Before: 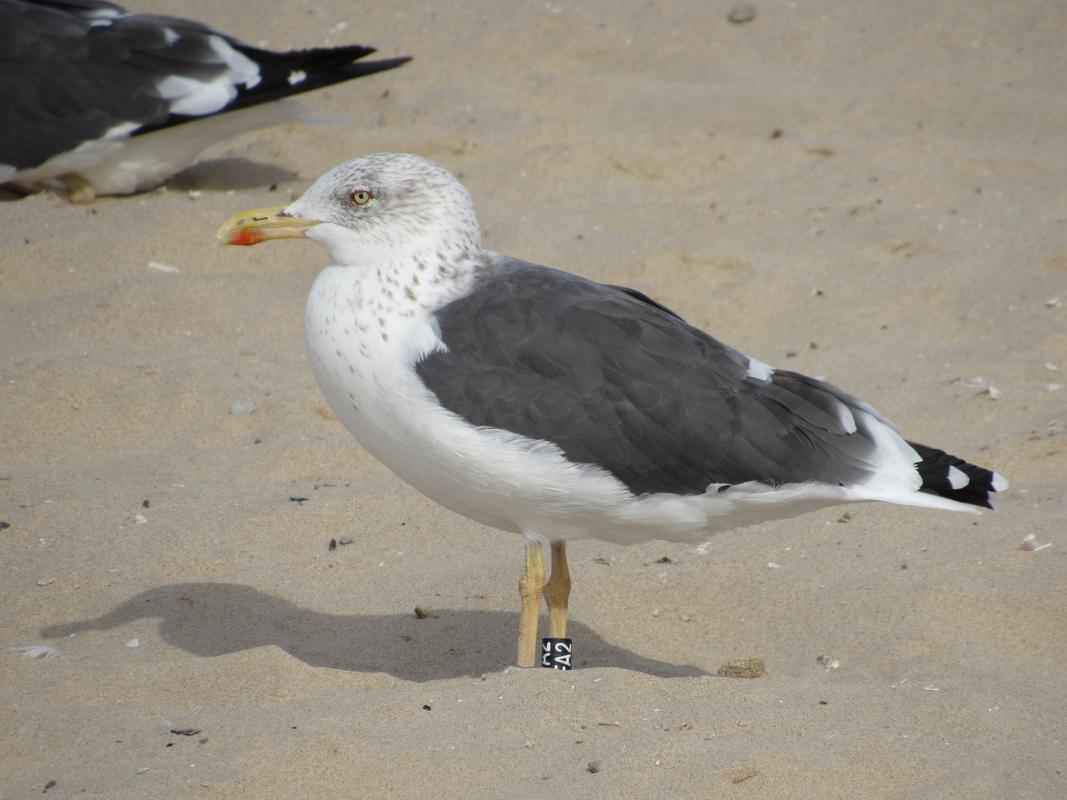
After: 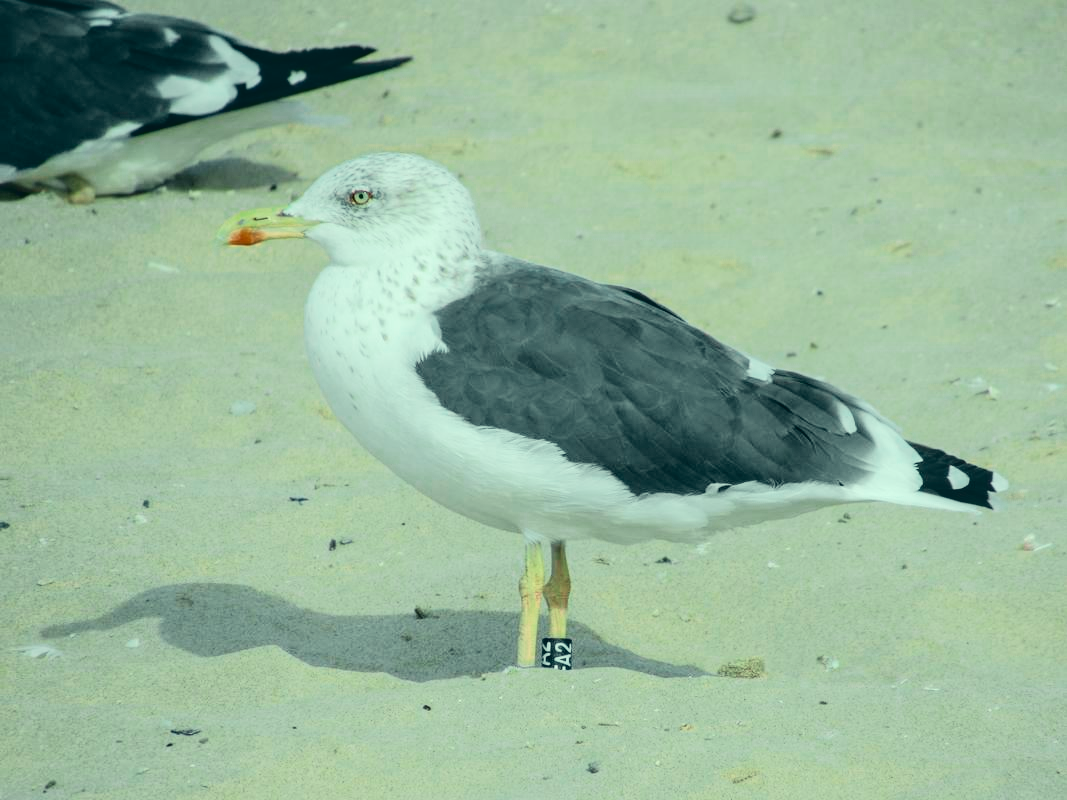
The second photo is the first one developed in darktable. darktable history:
exposure: exposure 0.602 EV, compensate highlight preservation false
tone curve: curves: ch0 [(0, 0.014) (0.17, 0.099) (0.398, 0.423) (0.725, 0.828) (0.872, 0.918) (1, 0.981)]; ch1 [(0, 0) (0.402, 0.36) (0.489, 0.491) (0.5, 0.503) (0.515, 0.52) (0.545, 0.572) (0.615, 0.662) (0.701, 0.725) (1, 1)]; ch2 [(0, 0) (0.42, 0.458) (0.485, 0.499) (0.503, 0.503) (0.531, 0.542) (0.561, 0.594) (0.644, 0.694) (0.717, 0.753) (1, 0.991)], color space Lab, independent channels, preserve colors none
color correction: highlights a* -20.04, highlights b* 9.8, shadows a* -20.49, shadows b* -10.71
color zones: curves: ch0 [(0, 0.5) (0.125, 0.4) (0.25, 0.5) (0.375, 0.4) (0.5, 0.4) (0.625, 0.35) (0.75, 0.35) (0.875, 0.5)]; ch1 [(0, 0.35) (0.125, 0.45) (0.25, 0.35) (0.375, 0.35) (0.5, 0.35) (0.625, 0.35) (0.75, 0.45) (0.875, 0.35)]; ch2 [(0, 0.6) (0.125, 0.5) (0.25, 0.5) (0.375, 0.6) (0.5, 0.6) (0.625, 0.5) (0.75, 0.5) (0.875, 0.5)]
local contrast: detail 118%
